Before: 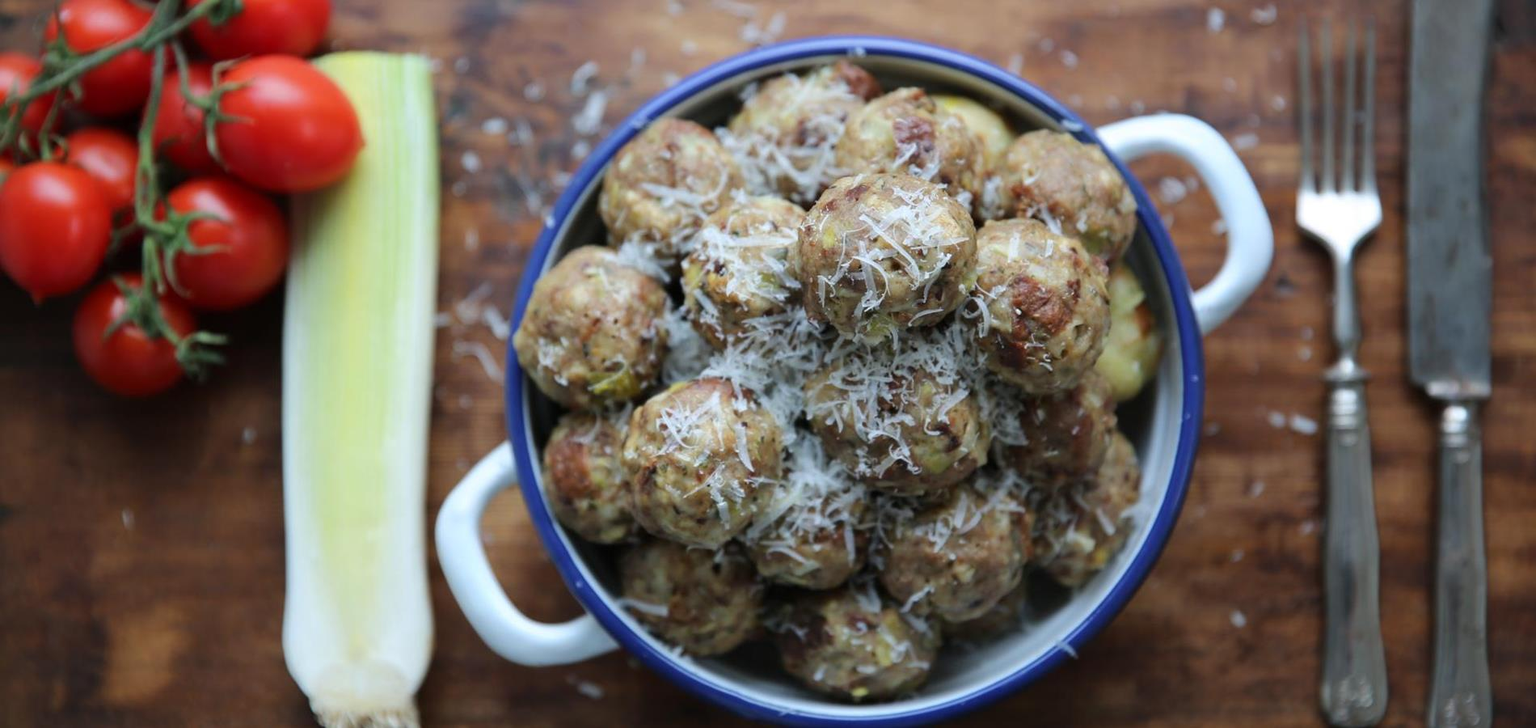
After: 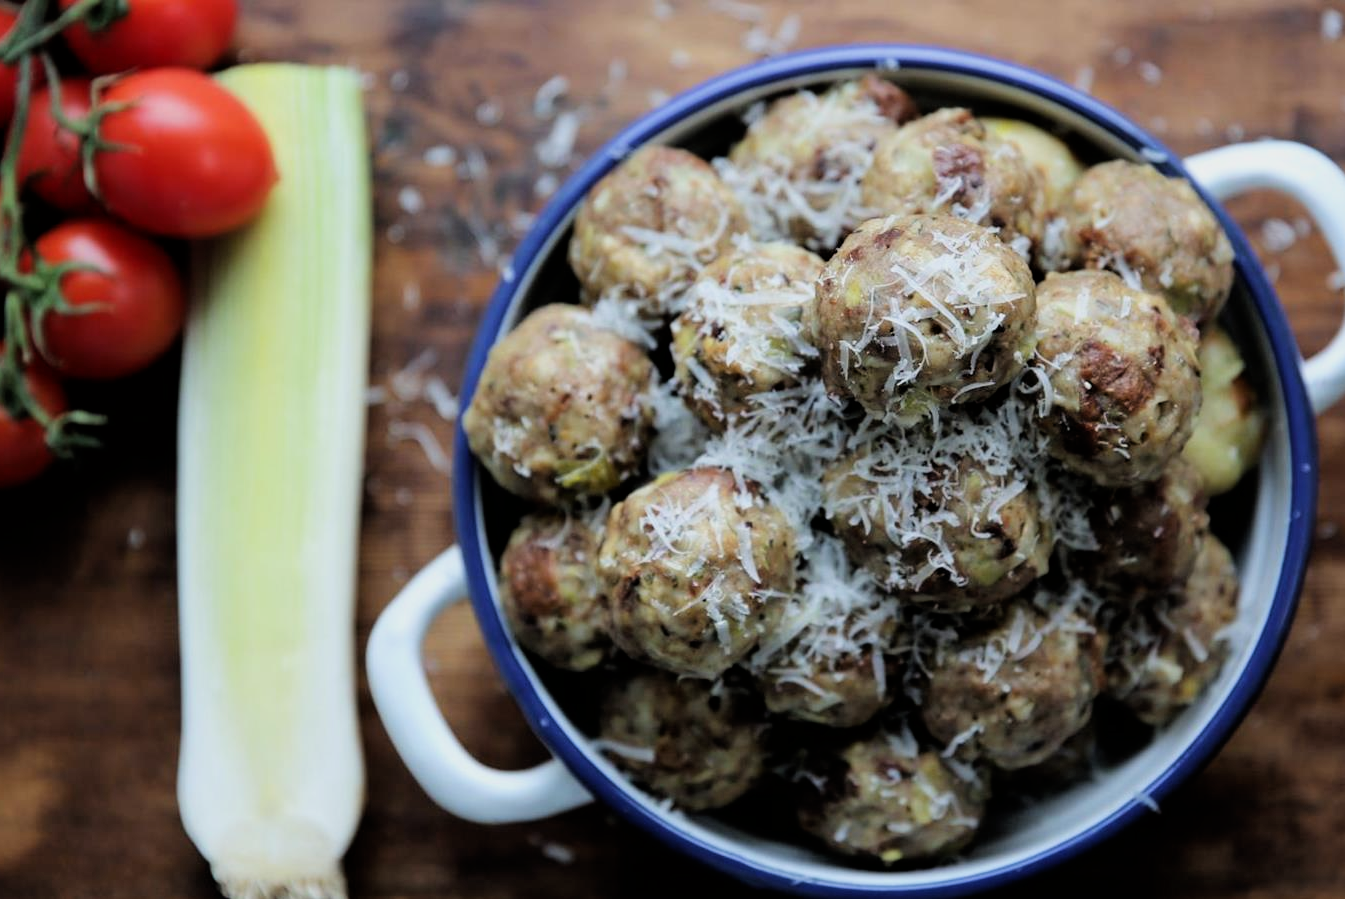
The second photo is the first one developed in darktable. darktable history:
crop and rotate: left 9.061%, right 20.142%
filmic rgb: black relative exposure -5 EV, white relative exposure 3.2 EV, hardness 3.42, contrast 1.2, highlights saturation mix -30%
